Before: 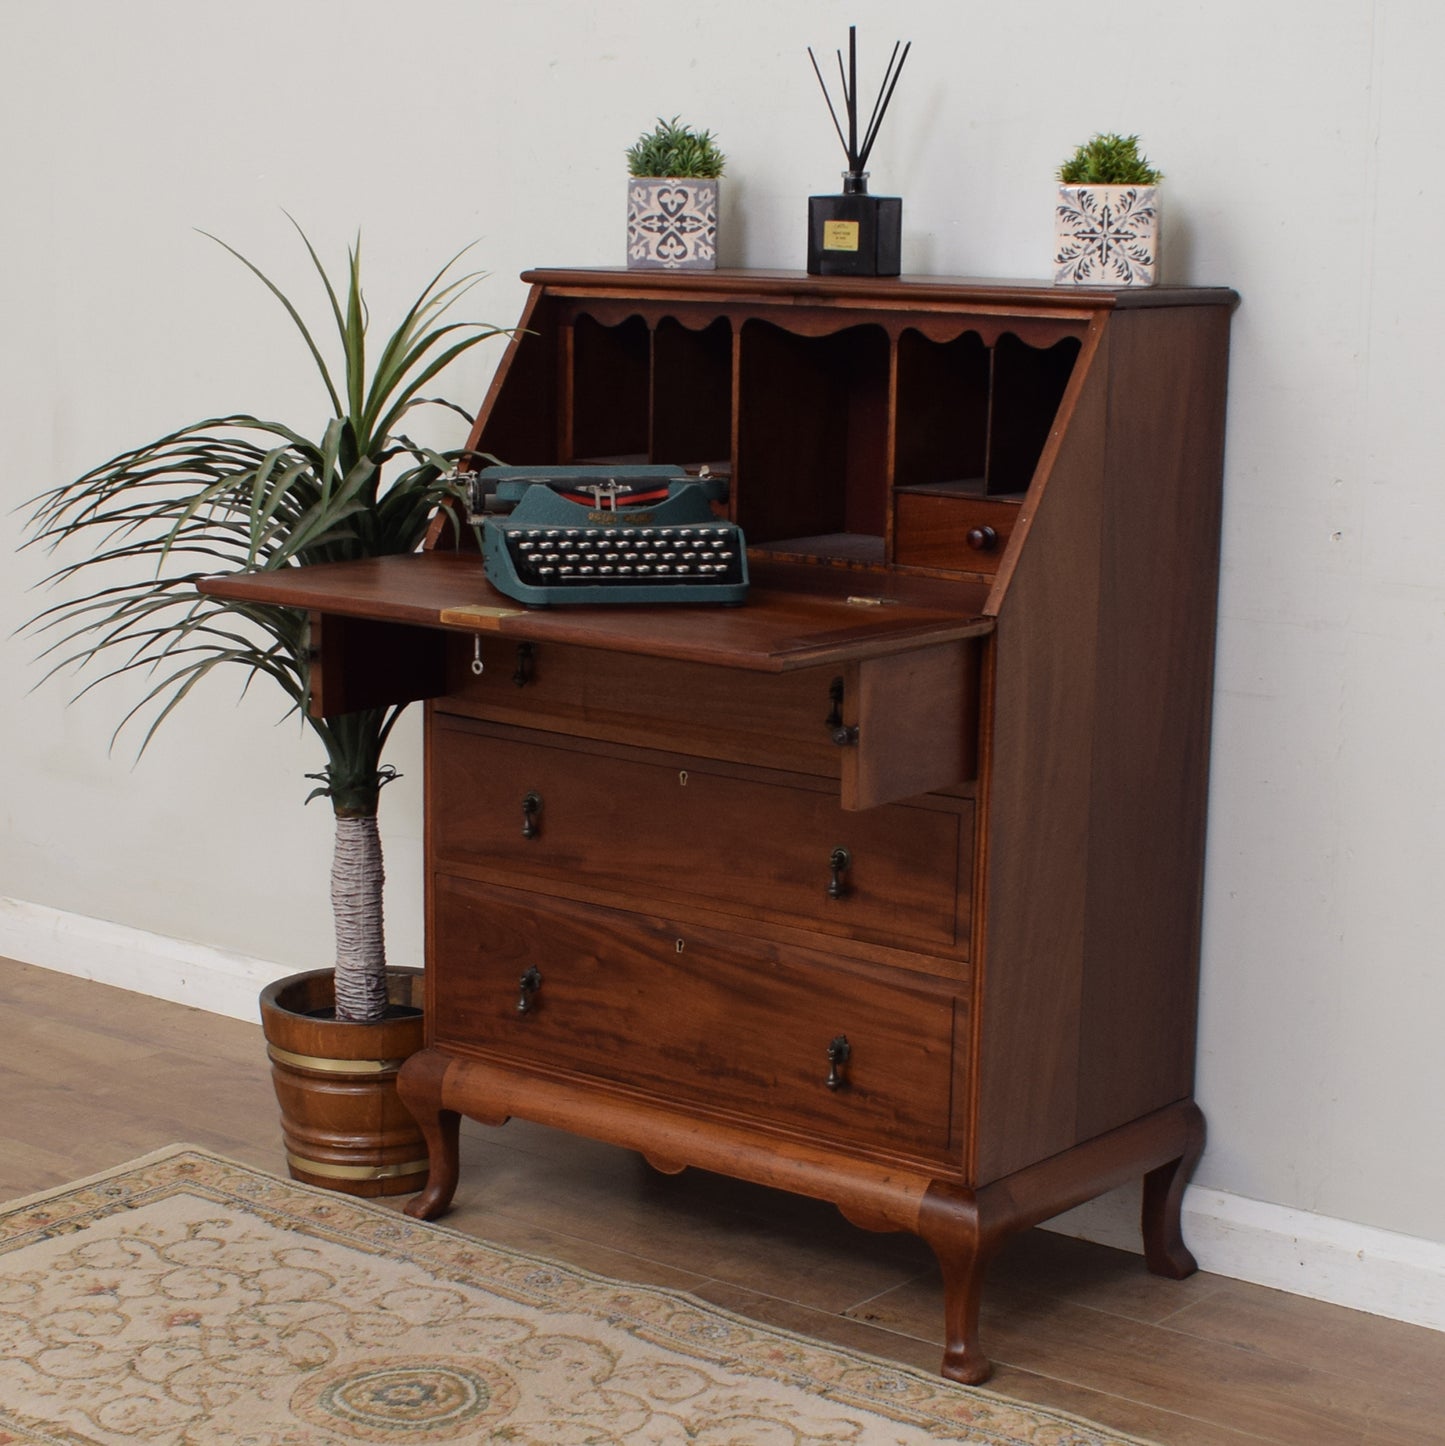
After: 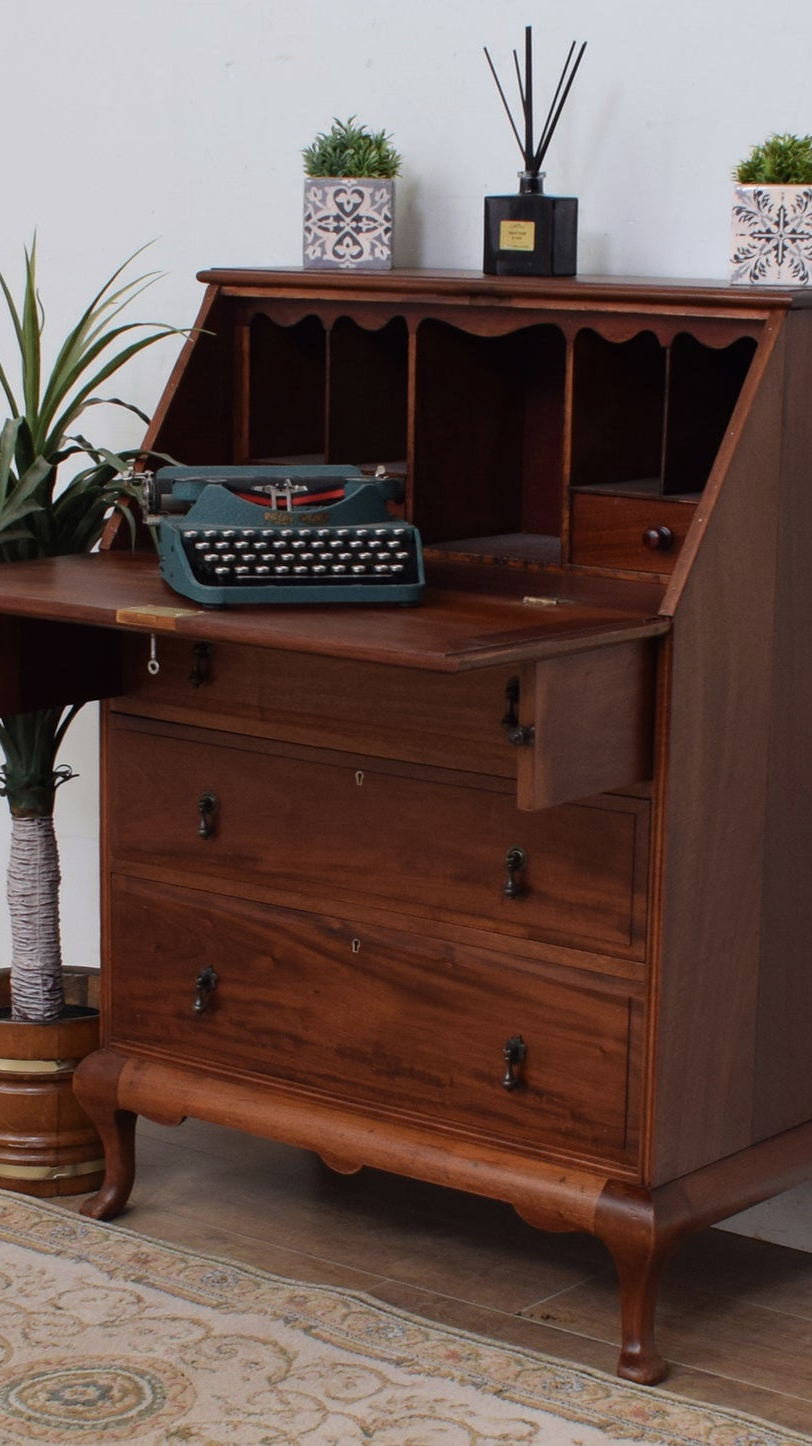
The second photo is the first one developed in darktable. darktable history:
crop and rotate: left 22.47%, right 21.304%
color correction: highlights a* -0.152, highlights b* -5.85, shadows a* -0.131, shadows b* -0.072
